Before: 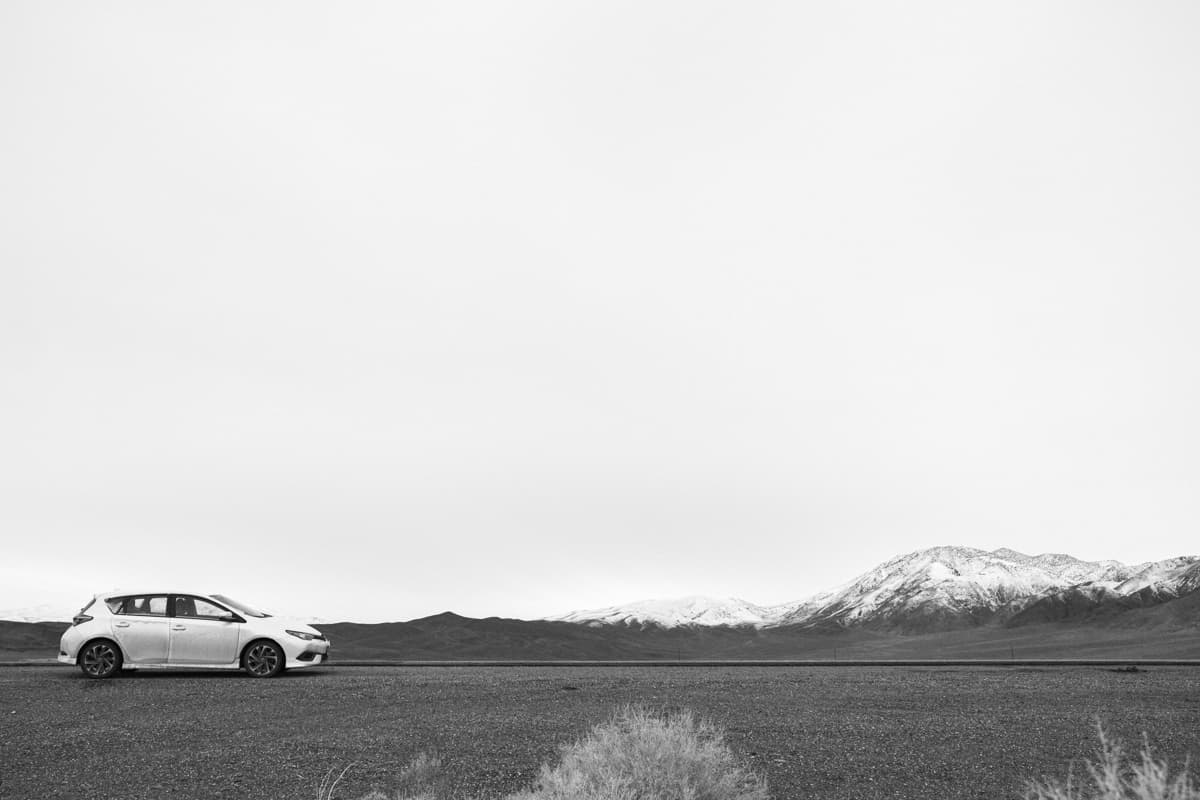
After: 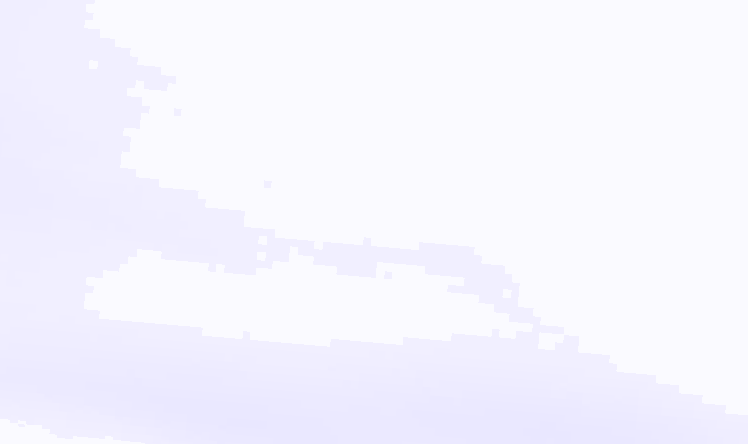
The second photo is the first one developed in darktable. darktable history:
color correction: highlights a* -0.182, highlights b* -0.124
exposure: exposure 0.95 EV, compensate highlight preservation false
white balance: red 1, blue 1
color zones: curves: ch0 [(0, 0.613) (0.01, 0.613) (0.245, 0.448) (0.498, 0.529) (0.642, 0.665) (0.879, 0.777) (0.99, 0.613)]; ch1 [(0, 0) (0.143, 0) (0.286, 0) (0.429, 0) (0.571, 0) (0.714, 0) (0.857, 0)], mix -138.01%
tone curve: curves: ch0 [(0.003, 0.003) (0.104, 0.069) (0.236, 0.218) (0.401, 0.443) (0.495, 0.55) (0.625, 0.67) (0.819, 0.841) (0.96, 0.899)]; ch1 [(0, 0) (0.161, 0.092) (0.37, 0.302) (0.424, 0.402) (0.45, 0.466) (0.495, 0.506) (0.573, 0.571) (0.638, 0.641) (0.751, 0.741) (1, 1)]; ch2 [(0, 0) (0.352, 0.403) (0.466, 0.443) (0.524, 0.501) (0.56, 0.556) (1, 1)], color space Lab, independent channels, preserve colors none
shadows and highlights: shadows 43.71, white point adjustment -1.46, soften with gaussian
crop and rotate: angle -4.99°, left 2.122%, top 6.945%, right 27.566%, bottom 30.519%
